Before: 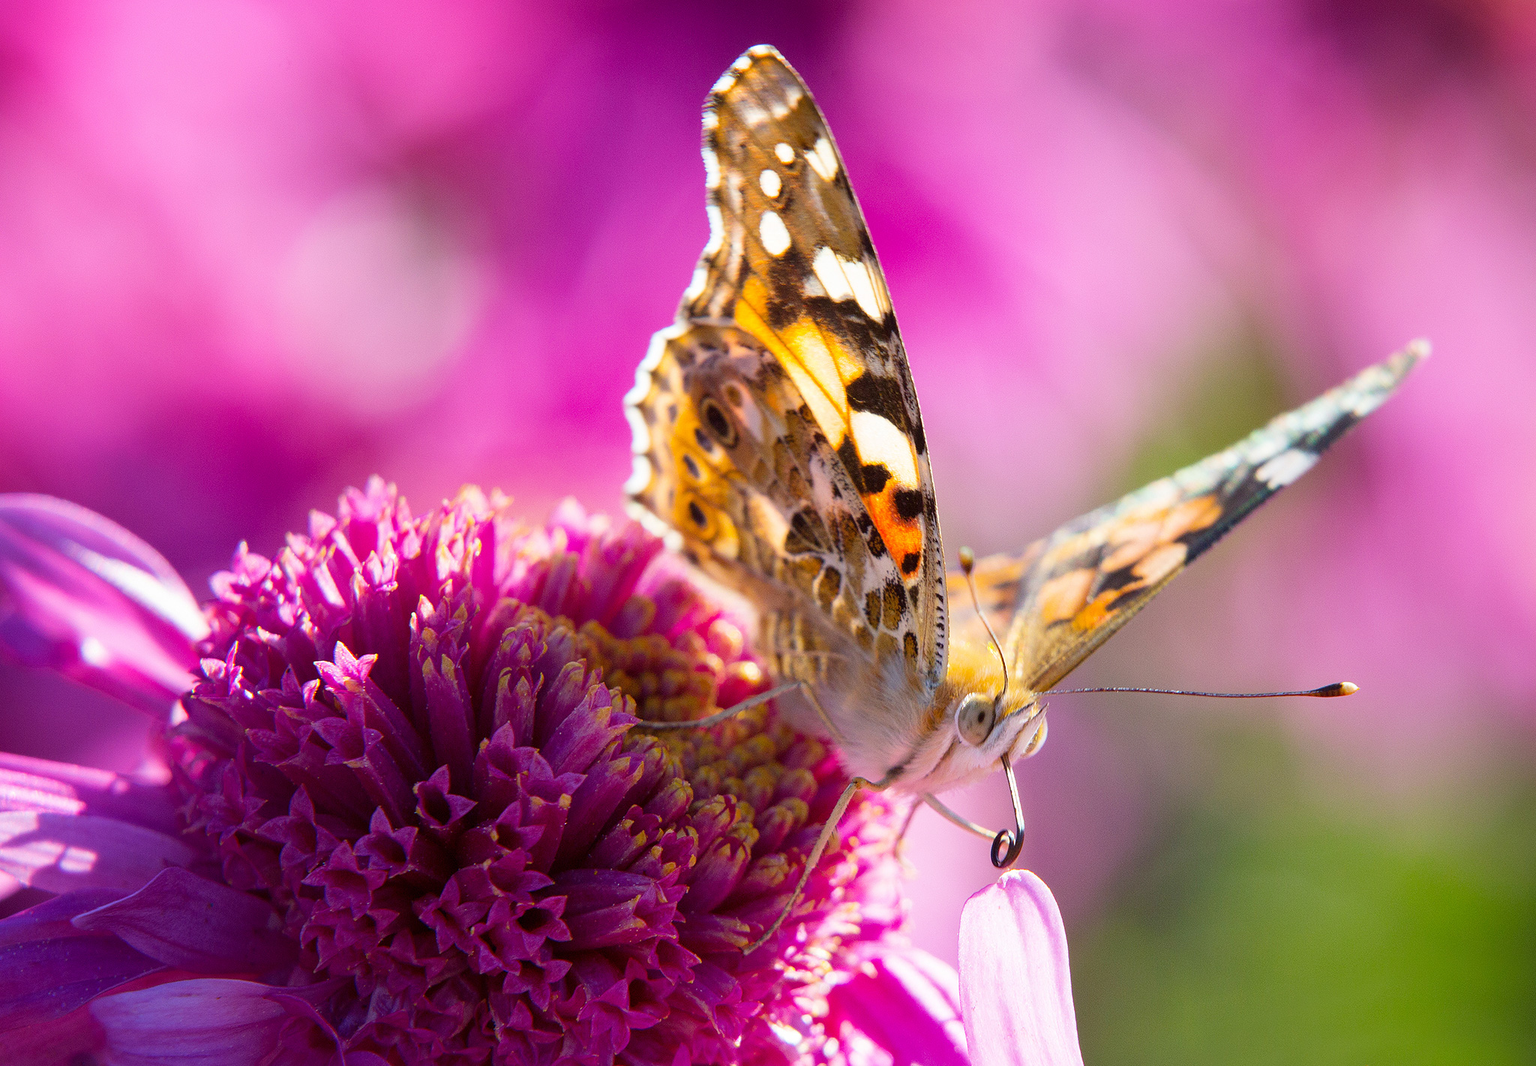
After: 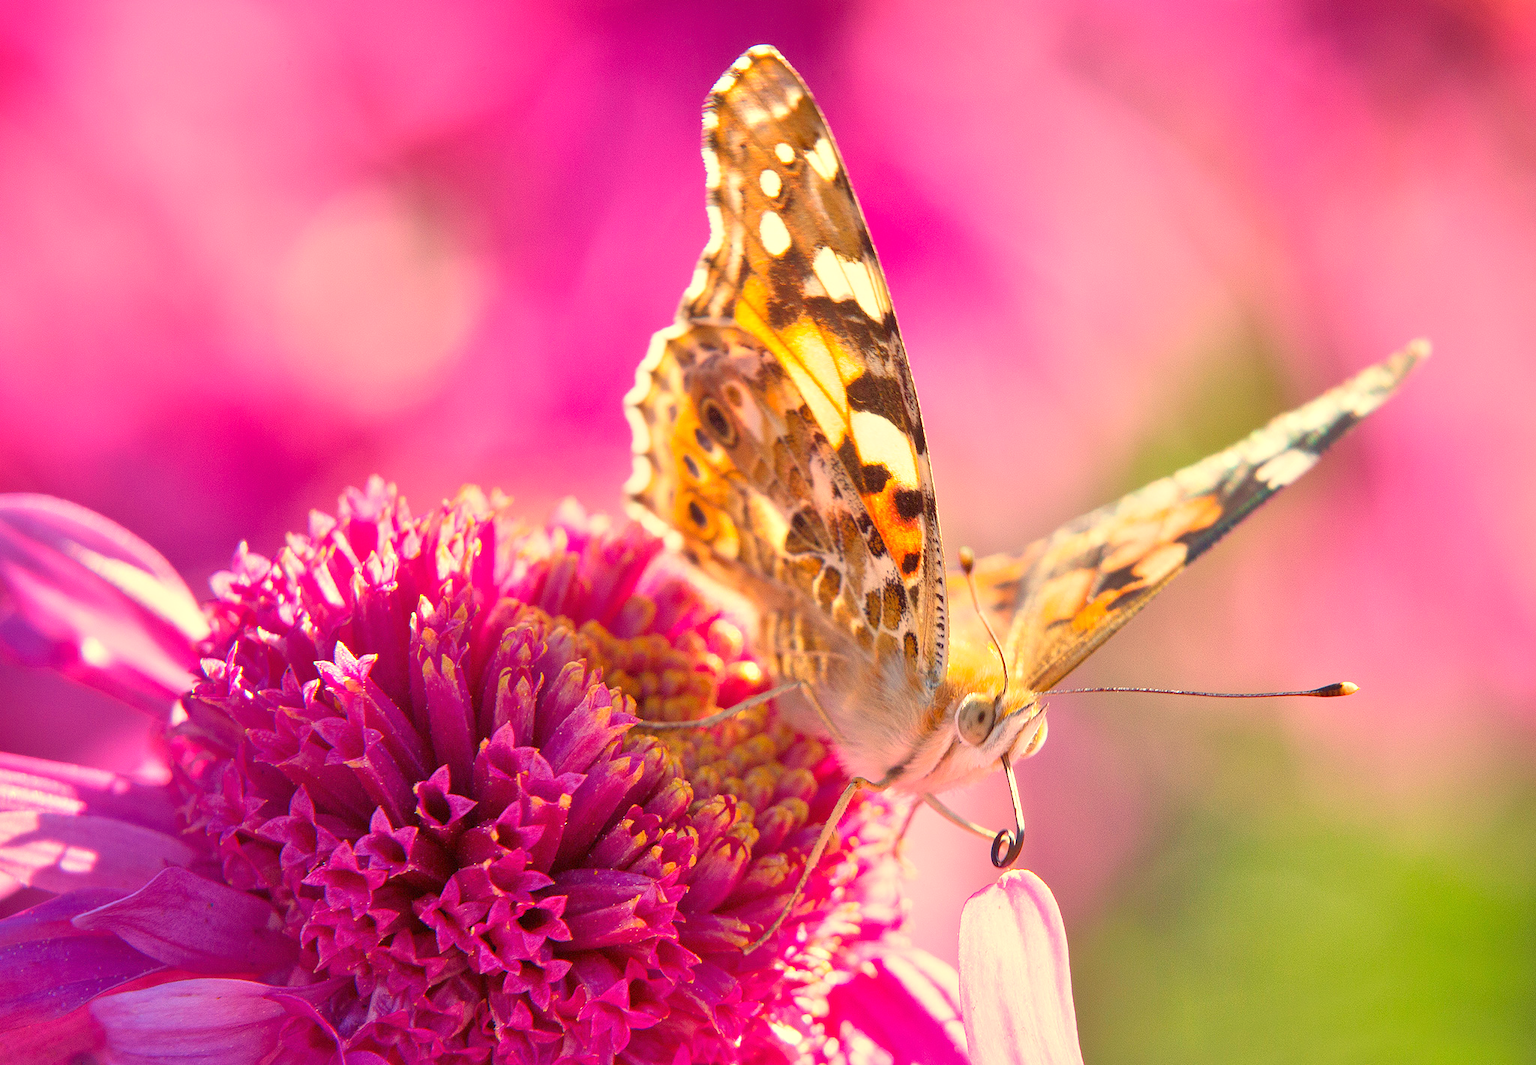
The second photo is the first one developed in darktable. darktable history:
tone equalizer: -8 EV 2 EV, -7 EV 2 EV, -6 EV 2 EV, -5 EV 2 EV, -4 EV 2 EV, -3 EV 1.5 EV, -2 EV 1 EV, -1 EV 0.5 EV
white balance: red 1.138, green 0.996, blue 0.812
